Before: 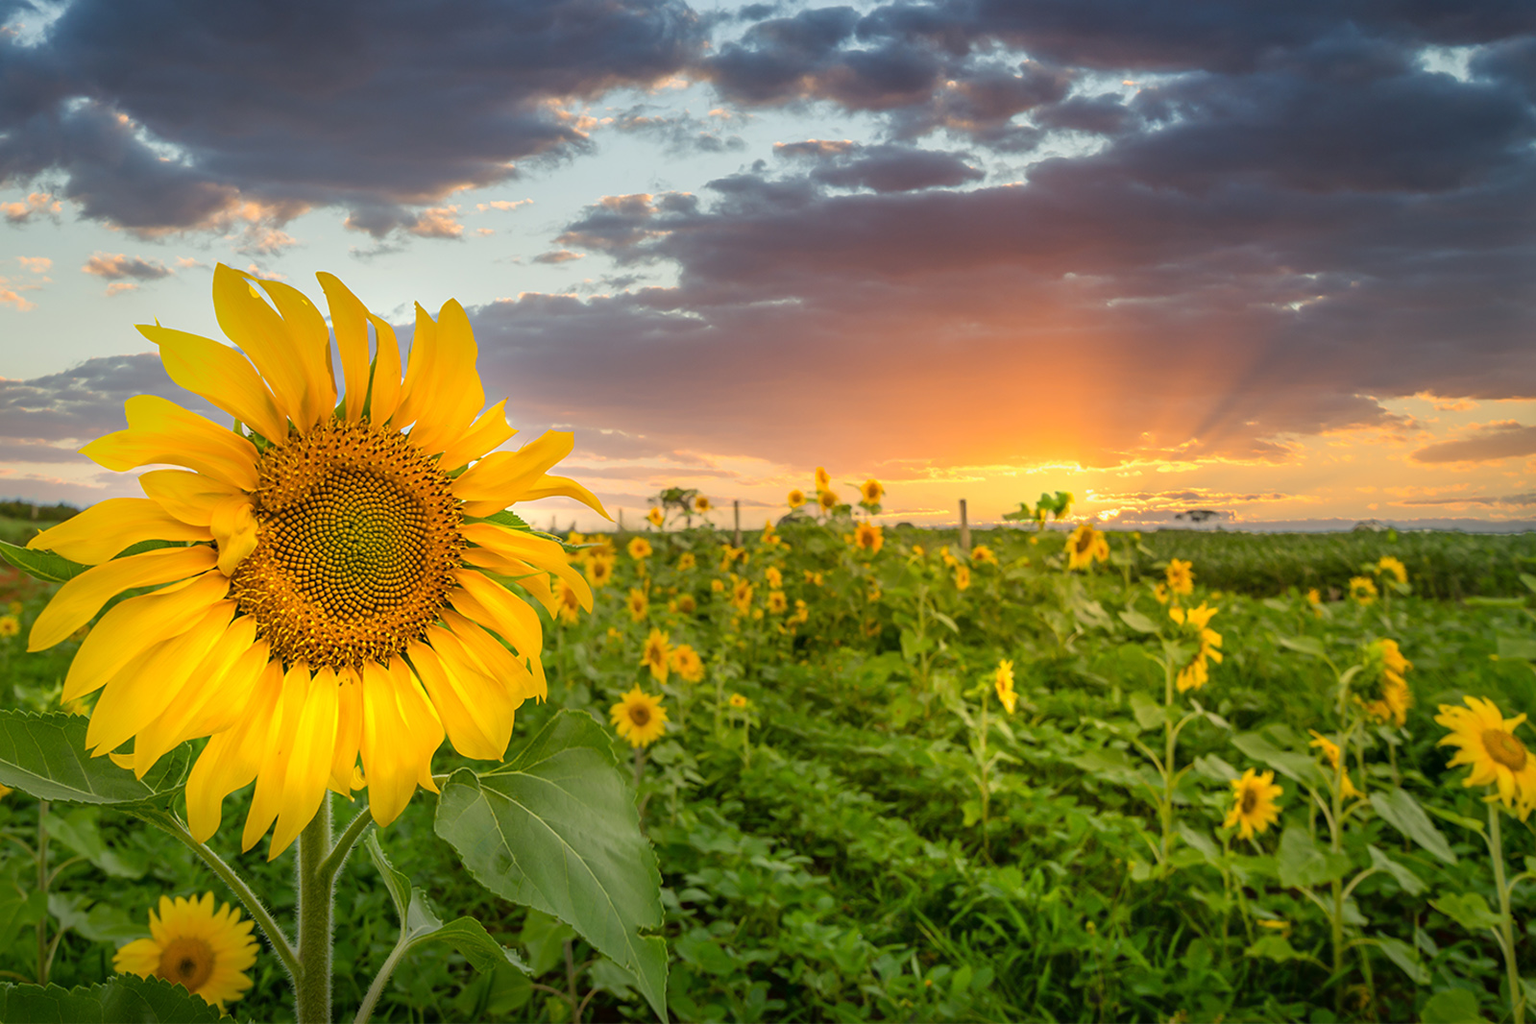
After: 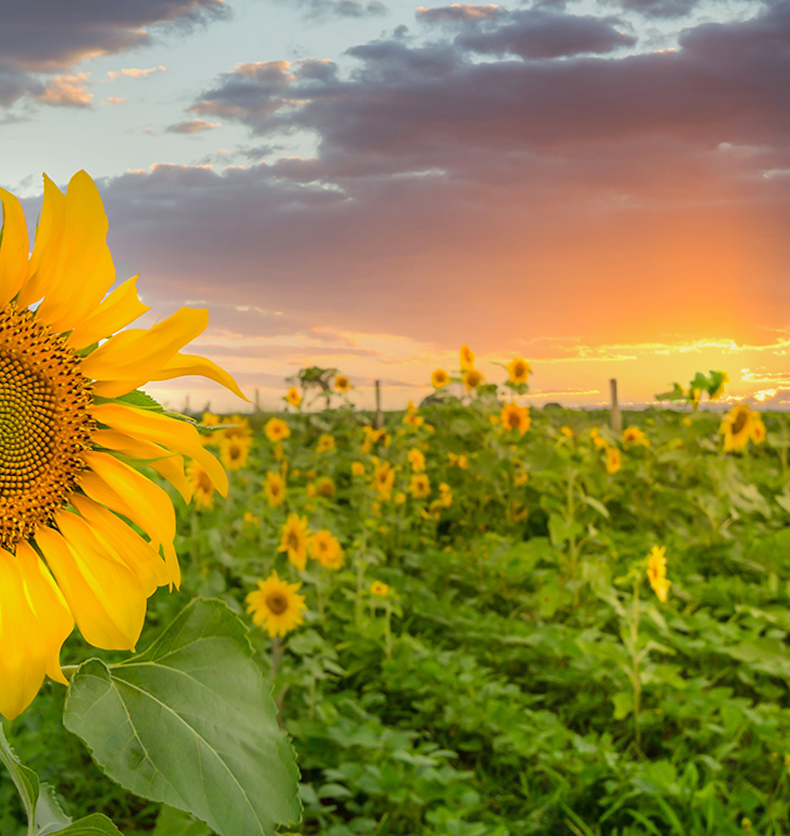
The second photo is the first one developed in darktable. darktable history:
crop and rotate: angle 0.02°, left 24.353%, top 13.219%, right 26.156%, bottom 8.224%
base curve: curves: ch0 [(0, 0) (0.235, 0.266) (0.503, 0.496) (0.786, 0.72) (1, 1)]
